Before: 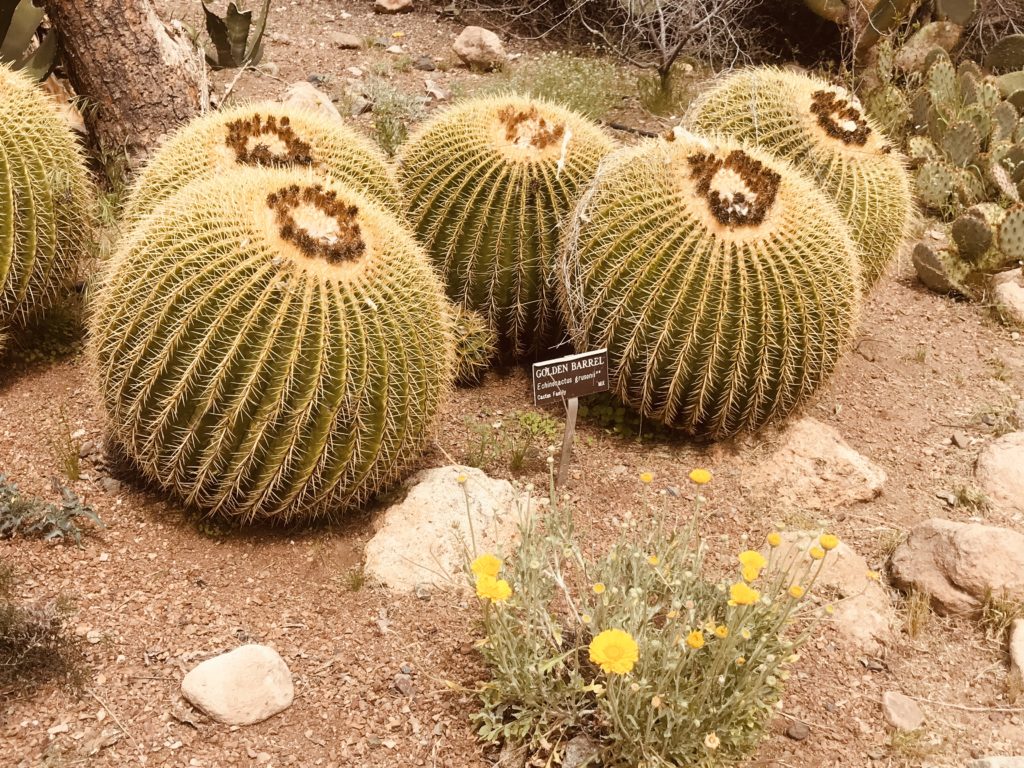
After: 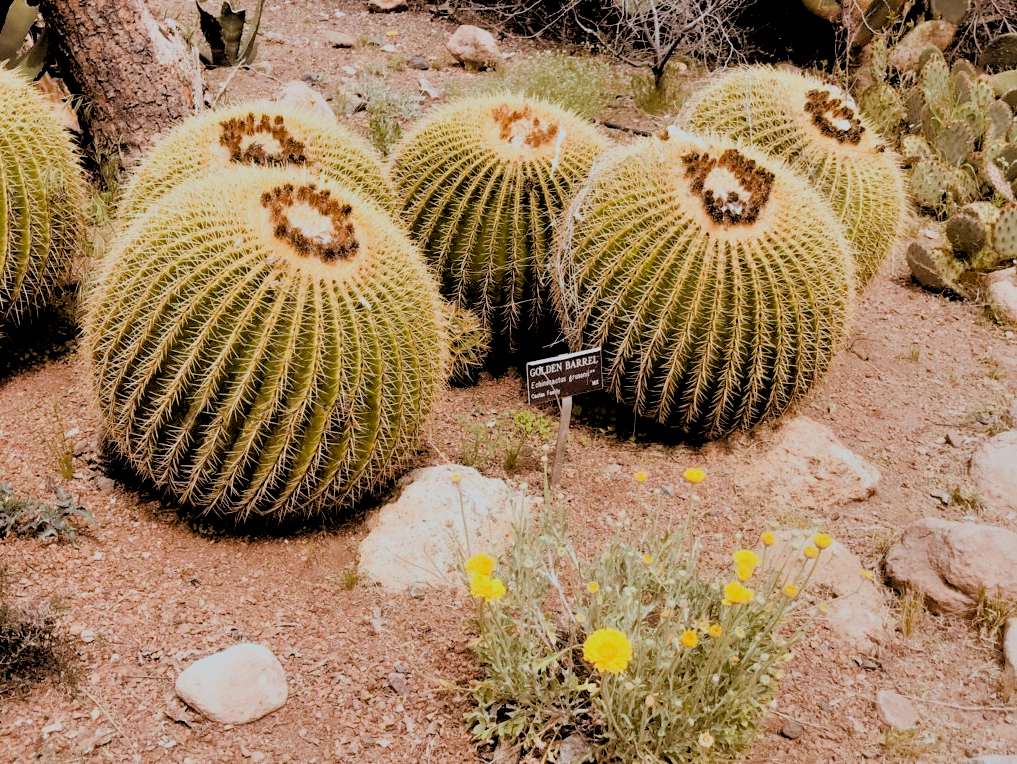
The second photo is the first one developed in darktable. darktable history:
rgb levels: levels [[0.029, 0.461, 0.922], [0, 0.5, 1], [0, 0.5, 1]]
shadows and highlights: soften with gaussian
crop and rotate: left 0.614%, top 0.179%, bottom 0.309%
color calibration: output R [0.994, 0.059, -0.119, 0], output G [-0.036, 1.09, -0.119, 0], output B [0.078, -0.108, 0.961, 0], illuminant custom, x 0.371, y 0.382, temperature 4281.14 K
filmic rgb: black relative exposure -7.65 EV, white relative exposure 4.56 EV, hardness 3.61
